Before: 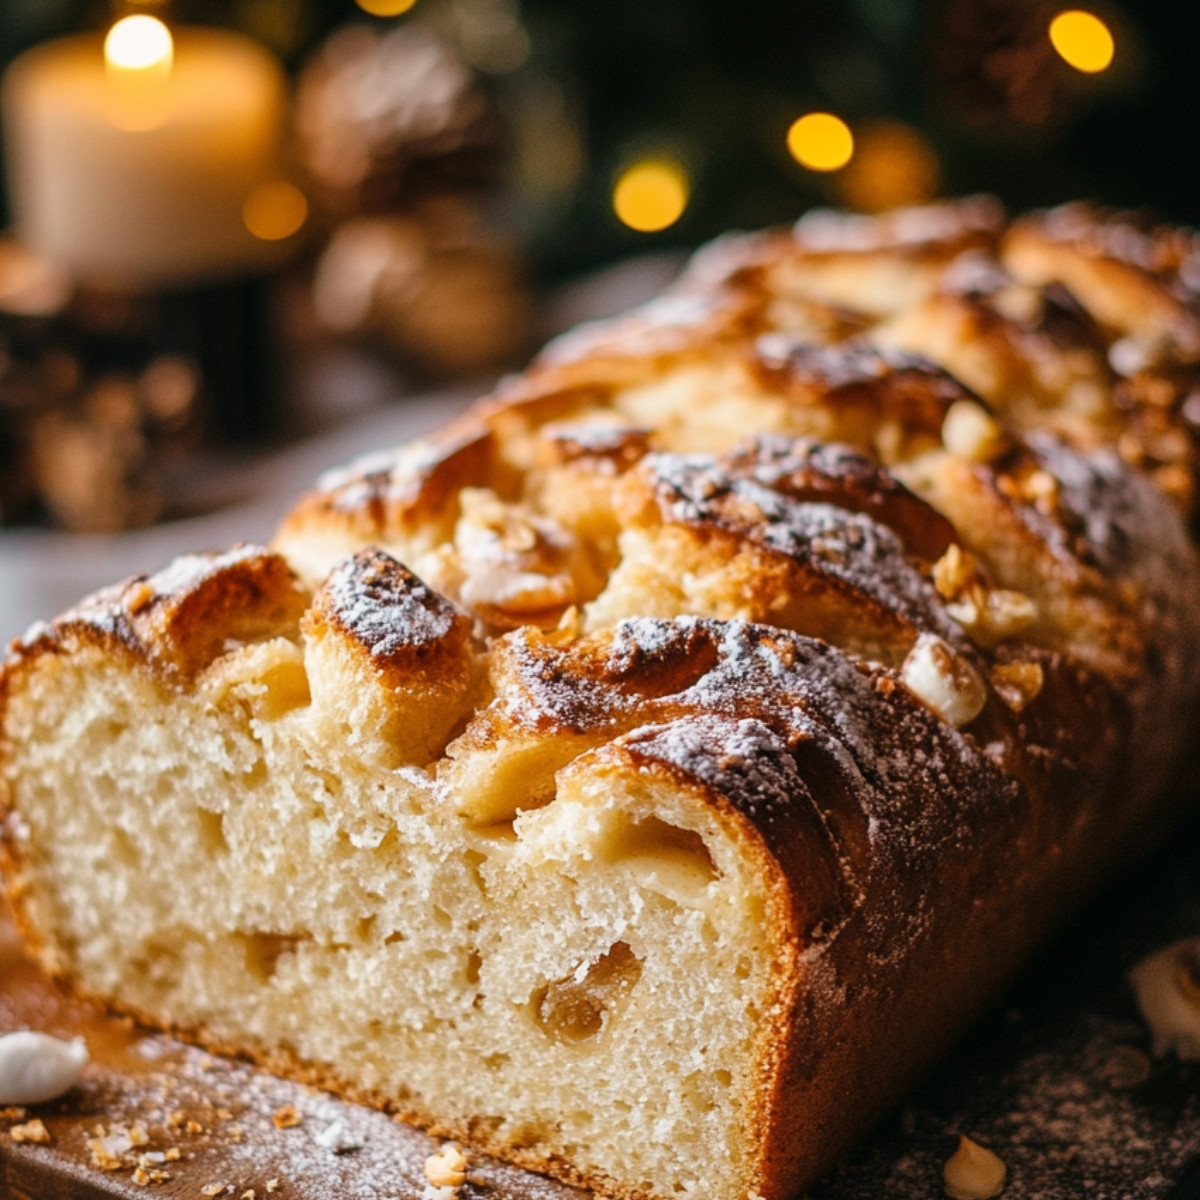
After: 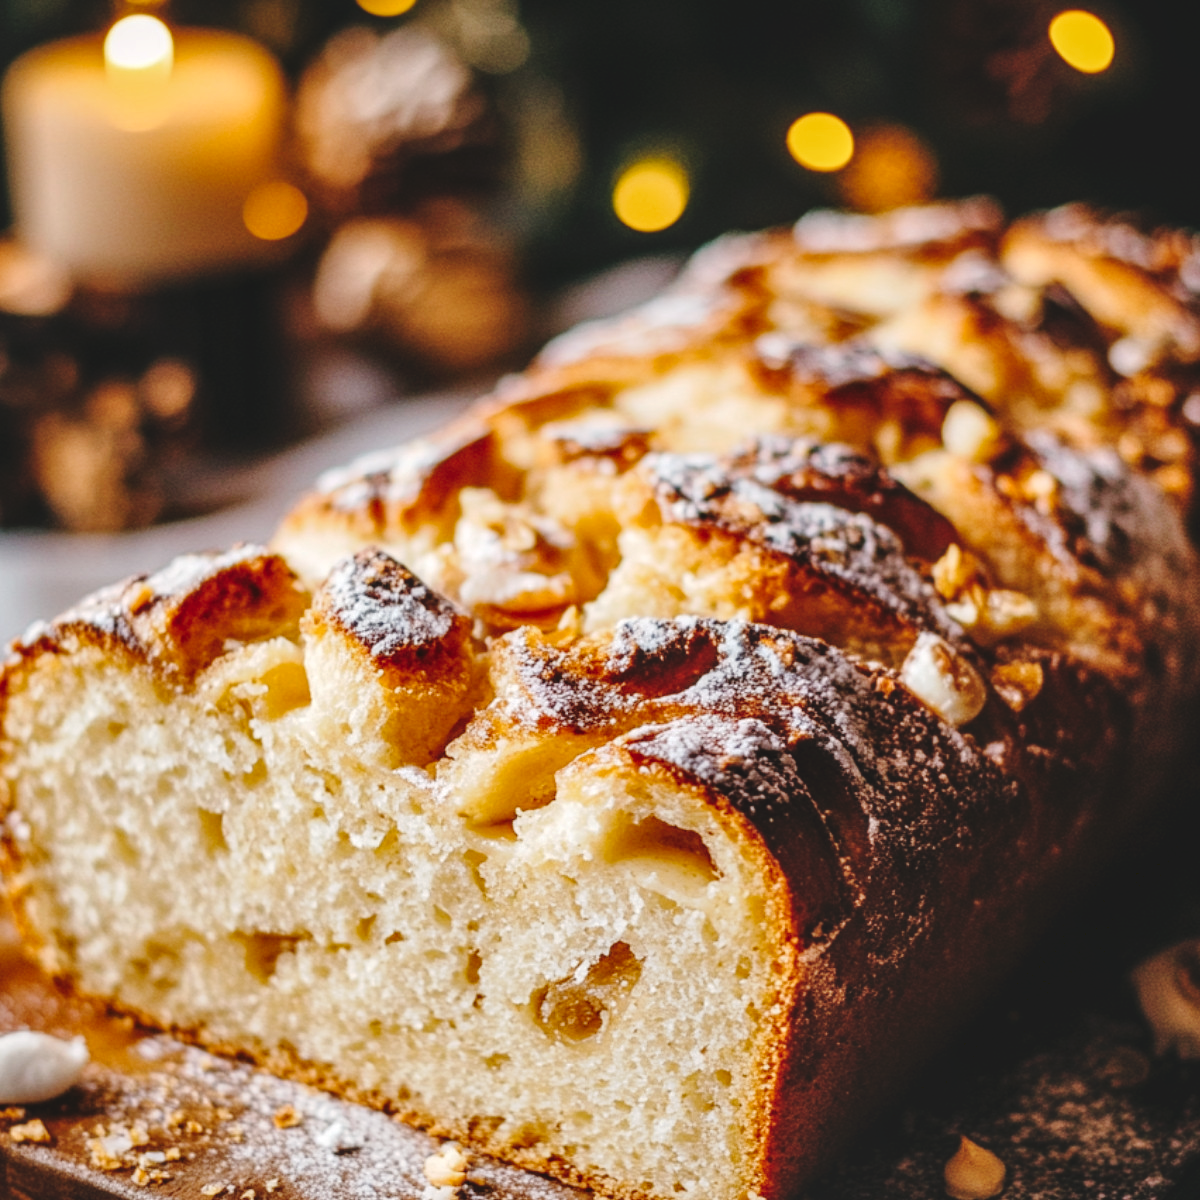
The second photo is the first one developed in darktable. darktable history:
local contrast: on, module defaults
tone curve: curves: ch0 [(0, 0) (0.003, 0.09) (0.011, 0.095) (0.025, 0.097) (0.044, 0.108) (0.069, 0.117) (0.1, 0.129) (0.136, 0.151) (0.177, 0.185) (0.224, 0.229) (0.277, 0.299) (0.335, 0.379) (0.399, 0.469) (0.468, 0.55) (0.543, 0.629) (0.623, 0.702) (0.709, 0.775) (0.801, 0.85) (0.898, 0.91) (1, 1)], preserve colors none
